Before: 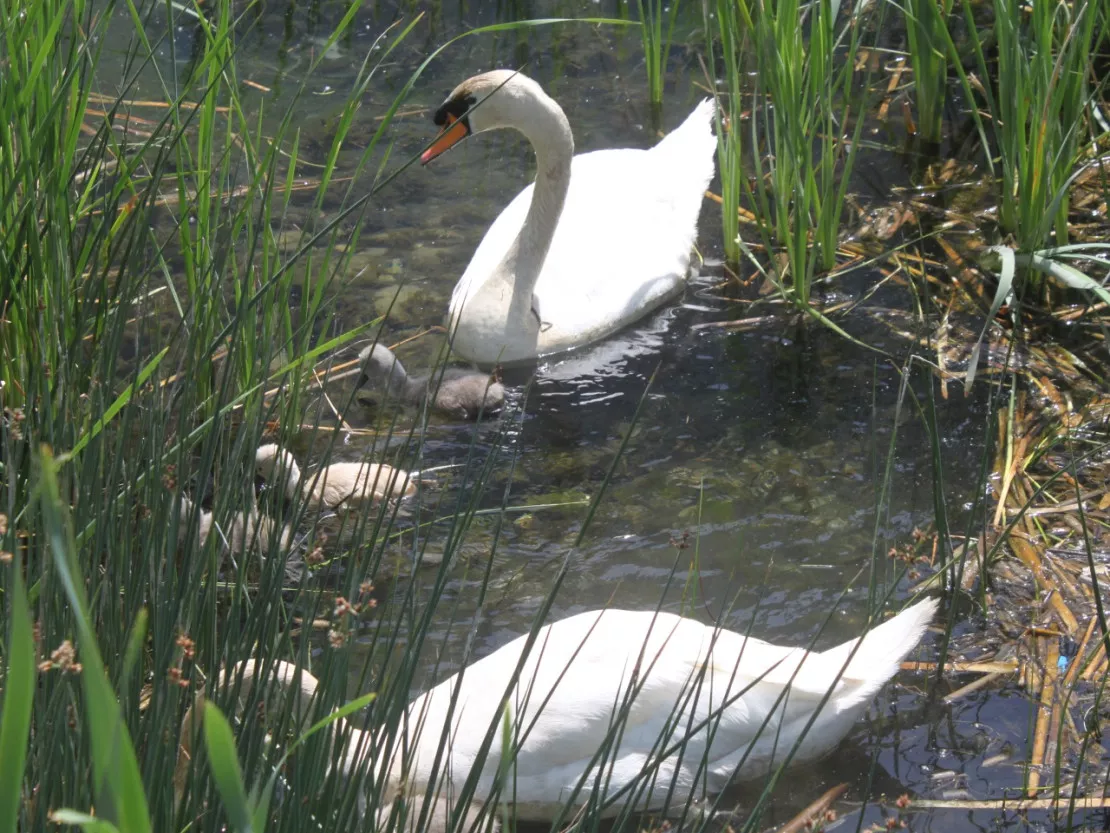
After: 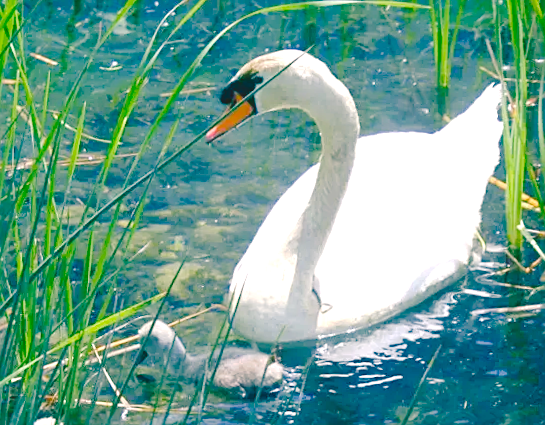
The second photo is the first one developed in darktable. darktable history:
crop: left 19.556%, right 30.401%, bottom 46.458%
tone curve: curves: ch0 [(0, 0) (0.003, 0.09) (0.011, 0.095) (0.025, 0.097) (0.044, 0.108) (0.069, 0.117) (0.1, 0.129) (0.136, 0.151) (0.177, 0.185) (0.224, 0.229) (0.277, 0.299) (0.335, 0.379) (0.399, 0.469) (0.468, 0.55) (0.543, 0.629) (0.623, 0.702) (0.709, 0.775) (0.801, 0.85) (0.898, 0.91) (1, 1)], preserve colors none
tone equalizer: on, module defaults
sharpen: on, module defaults
exposure: exposure 0.6 EV, compensate highlight preservation false
rotate and perspective: rotation 1.57°, crop left 0.018, crop right 0.982, crop top 0.039, crop bottom 0.961
color balance rgb: shadows lift › luminance -28.76%, shadows lift › chroma 10%, shadows lift › hue 230°, power › chroma 0.5%, power › hue 215°, highlights gain › luminance 7.14%, highlights gain › chroma 1%, highlights gain › hue 50°, global offset › luminance -0.29%, global offset › hue 260°, perceptual saturation grading › global saturation 20%, perceptual saturation grading › highlights -13.92%, perceptual saturation grading › shadows 50%
contrast brightness saturation: brightness 0.09, saturation 0.19
